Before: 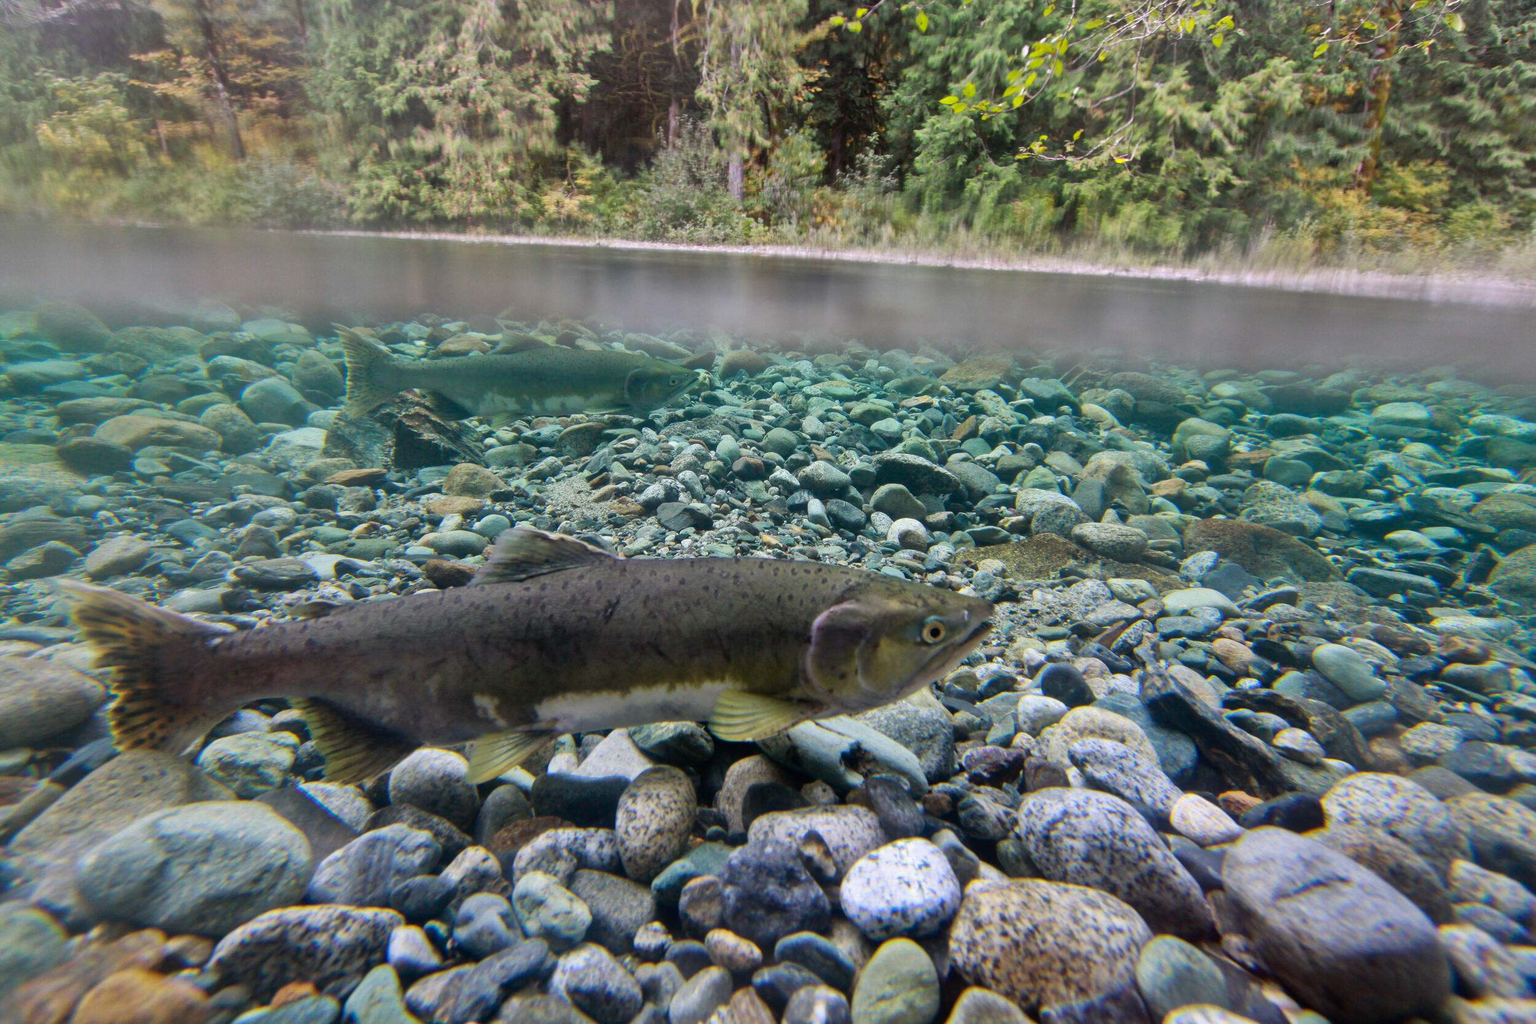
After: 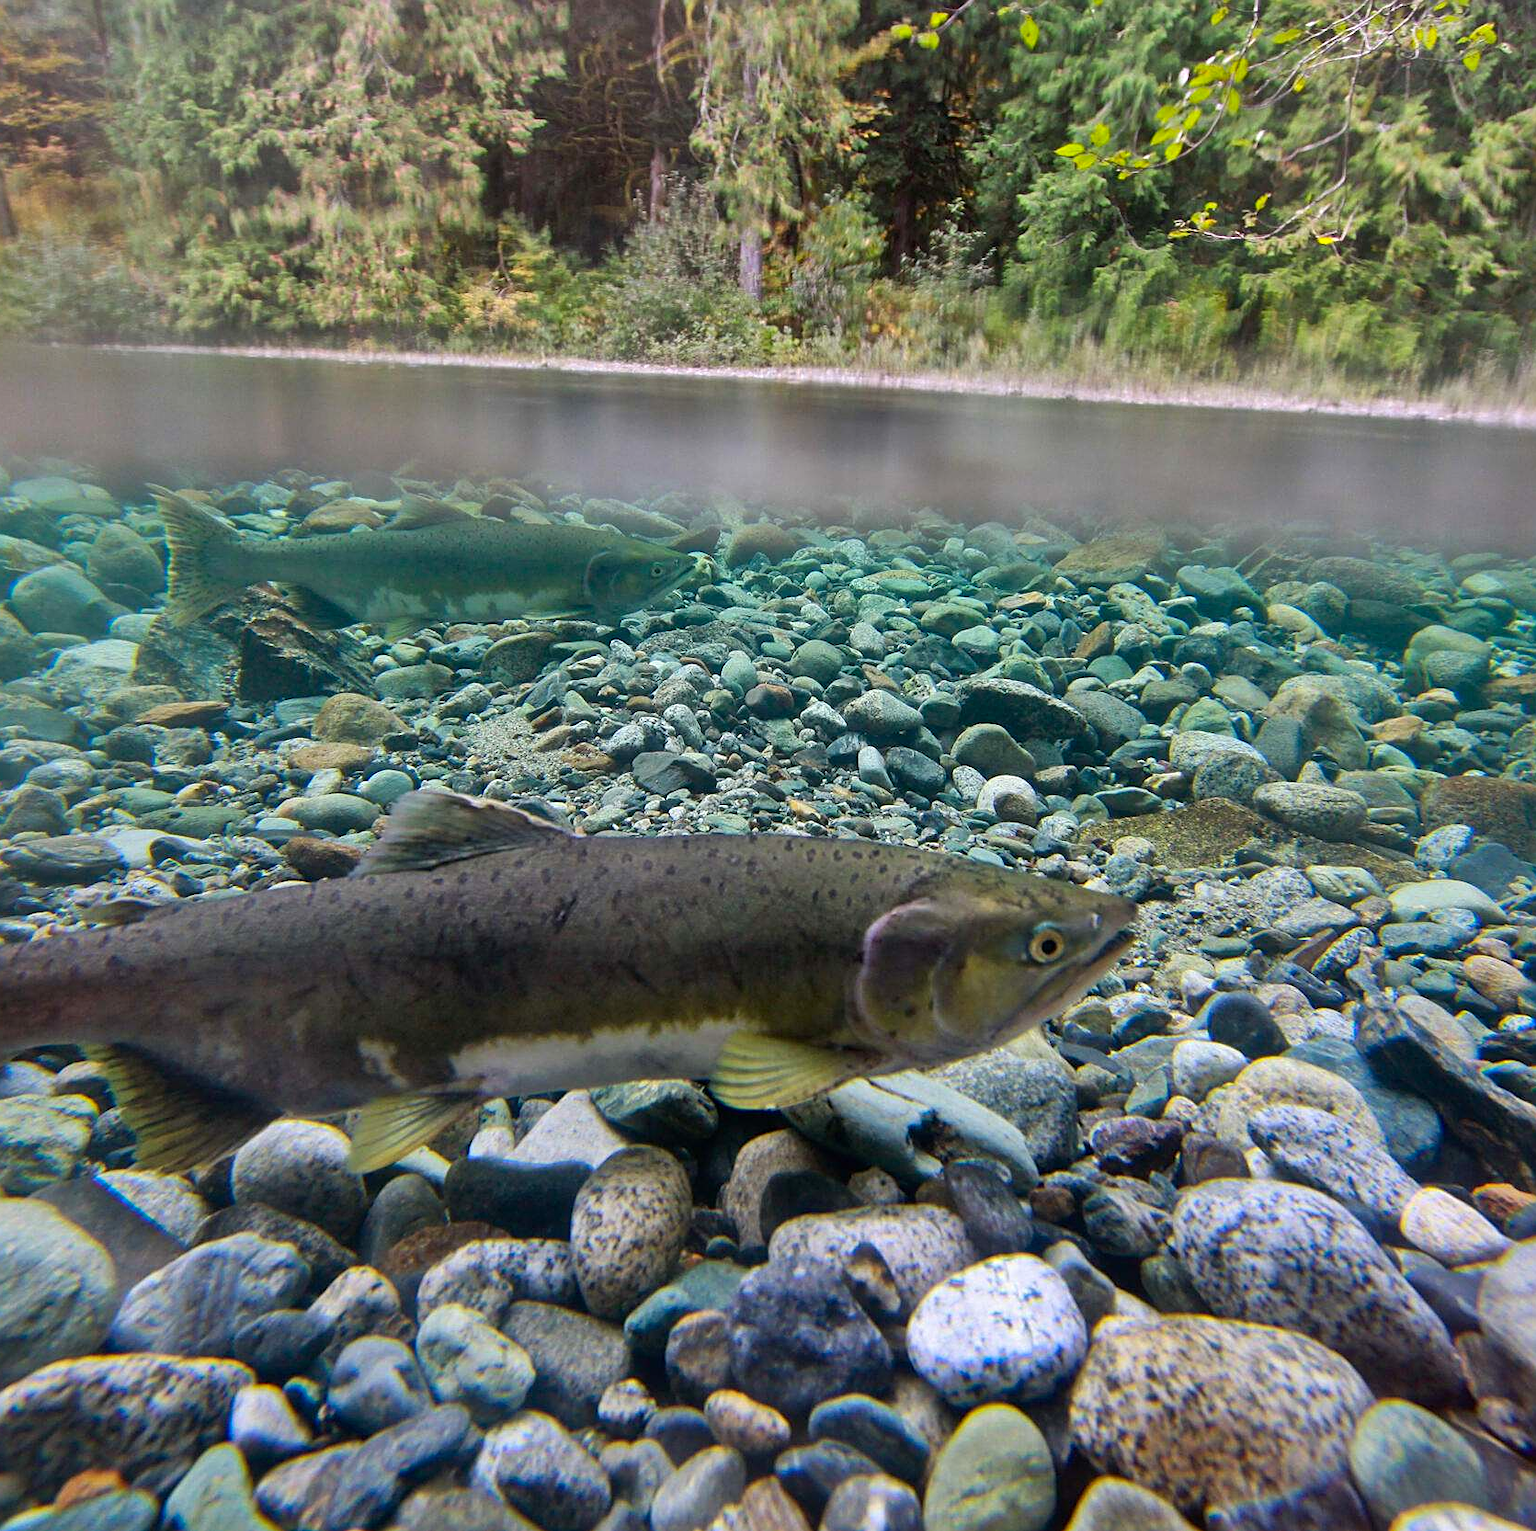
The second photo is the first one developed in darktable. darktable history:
crop and rotate: left 15.262%, right 17.873%
sharpen: on, module defaults
contrast brightness saturation: contrast 0.044, saturation 0.152
